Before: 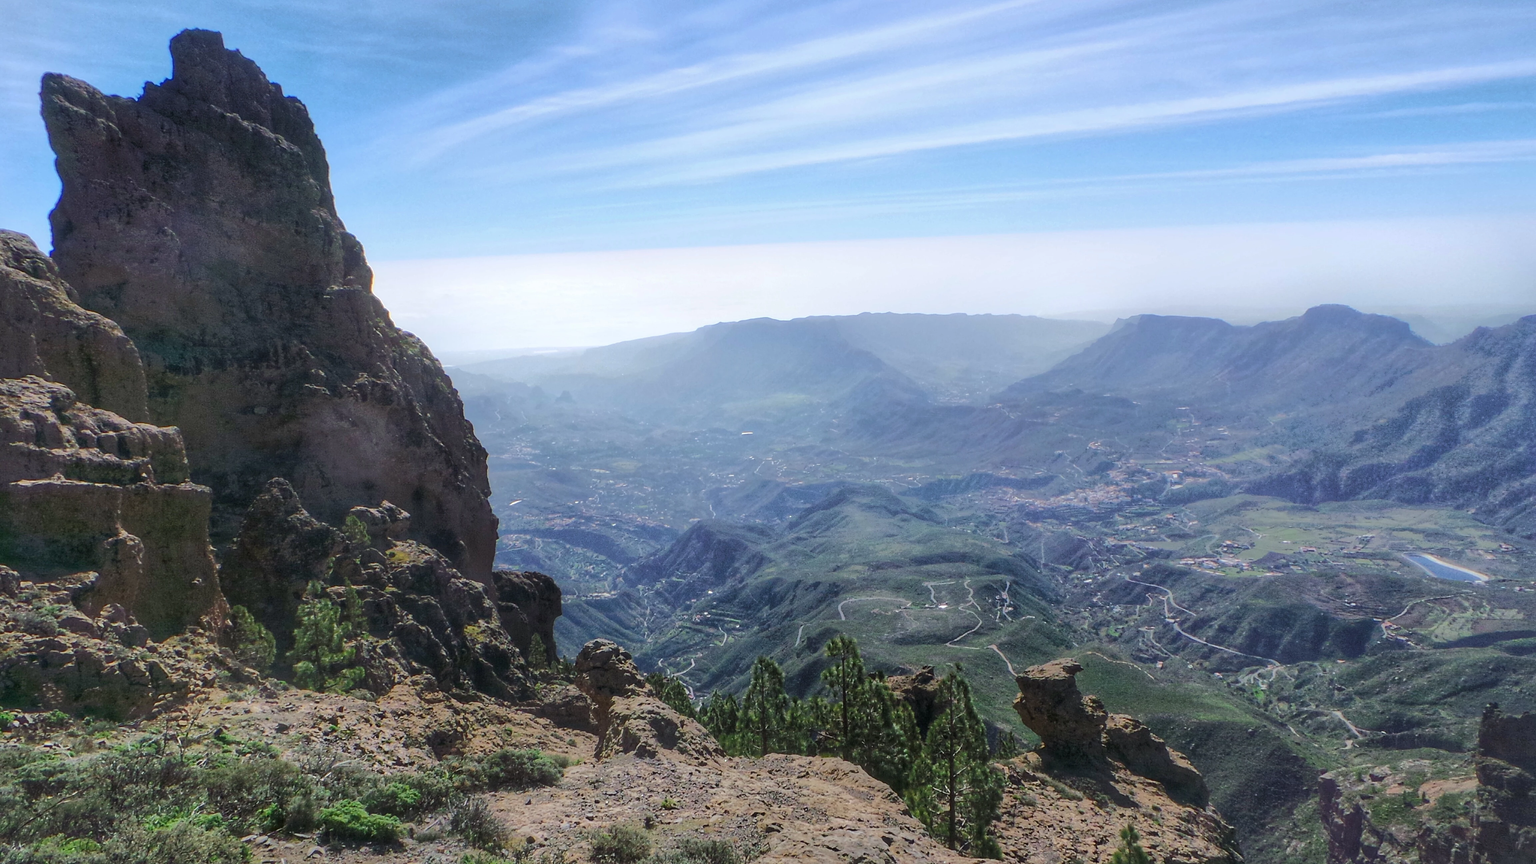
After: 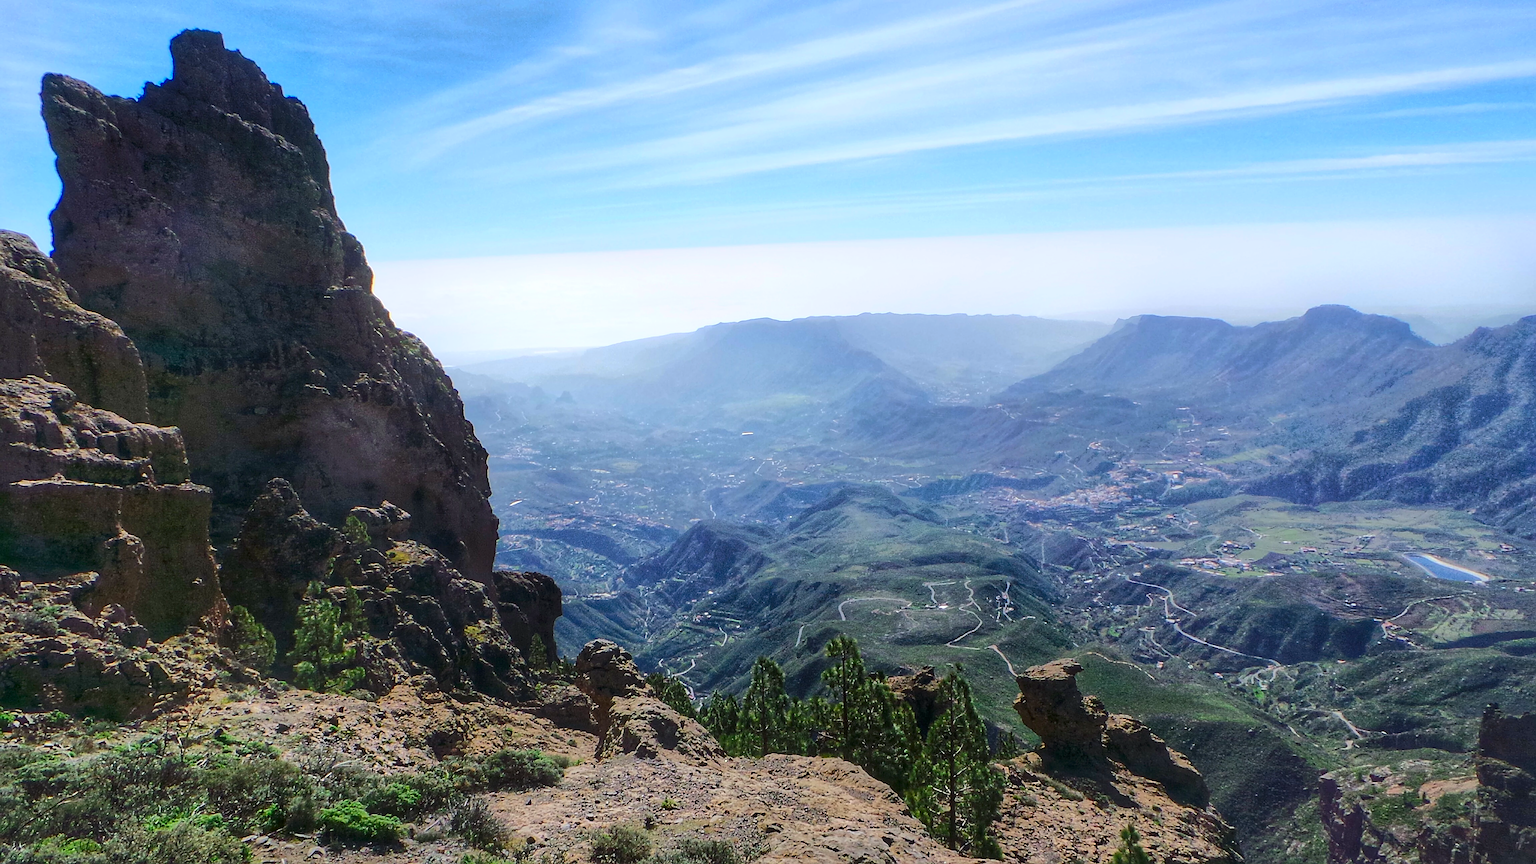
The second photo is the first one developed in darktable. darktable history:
contrast brightness saturation: contrast 0.178, saturation 0.305
sharpen: on, module defaults
